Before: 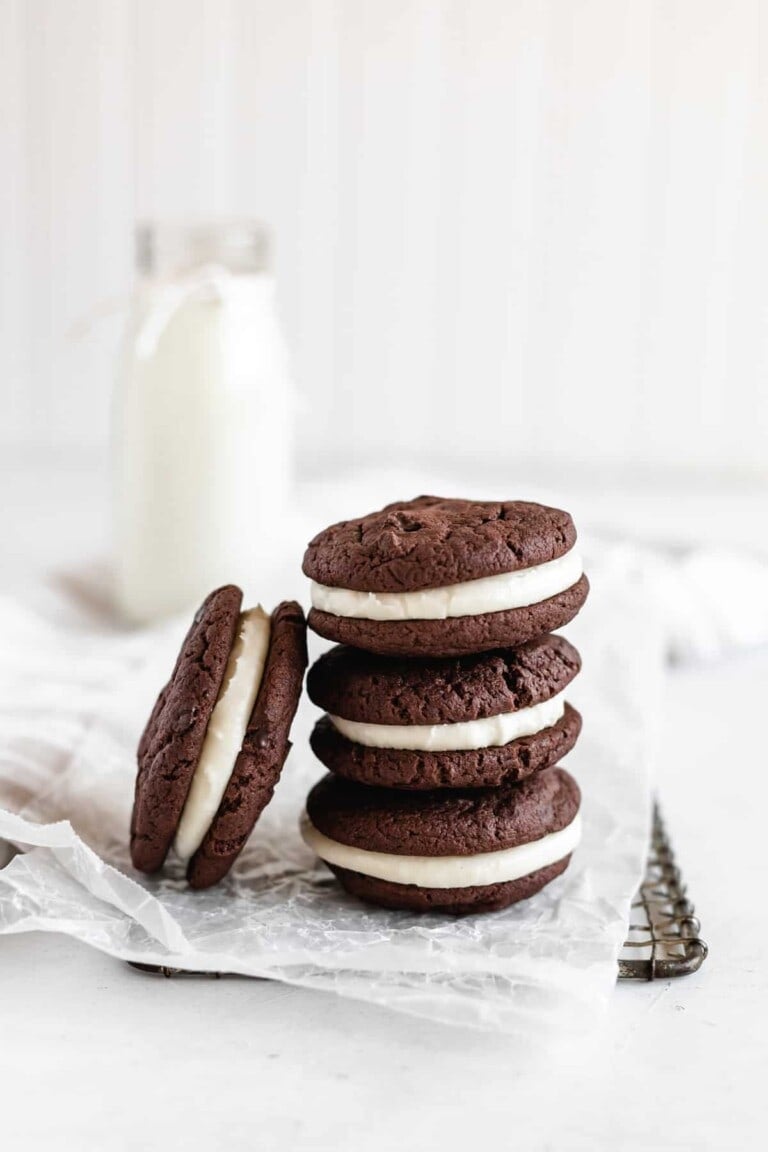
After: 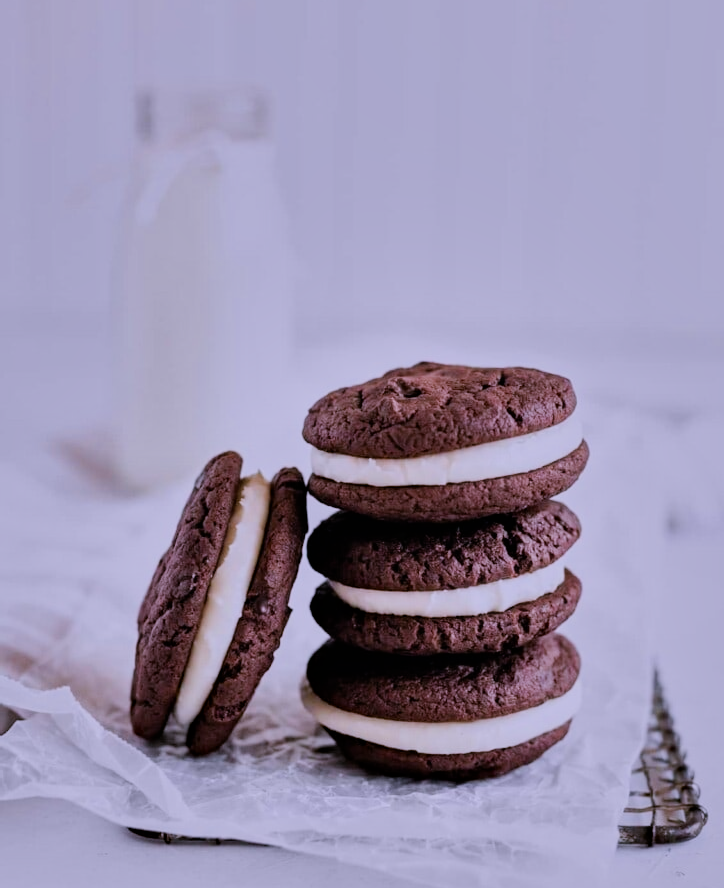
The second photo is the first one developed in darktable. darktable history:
color calibration: illuminant as shot in camera, x 0.37, y 0.382, temperature 4313.32 K
tone equalizer: -8 EV -0.002 EV, -7 EV 0.005 EV, -6 EV -0.009 EV, -5 EV 0.011 EV, -4 EV -0.012 EV, -3 EV 0.007 EV, -2 EV -0.062 EV, -1 EV -0.293 EV, +0 EV -0.582 EV, smoothing diameter 2%, edges refinement/feathering 20, mask exposure compensation -1.57 EV, filter diffusion 5
white balance: red 1.066, blue 1.119
exposure: exposure 0 EV, compensate highlight preservation false
haze removal: compatibility mode true, adaptive false
shadows and highlights: shadows 60, soften with gaussian
crop and rotate: angle 0.03°, top 11.643%, right 5.651%, bottom 11.189%
filmic rgb: black relative exposure -7.65 EV, white relative exposure 4.56 EV, hardness 3.61
